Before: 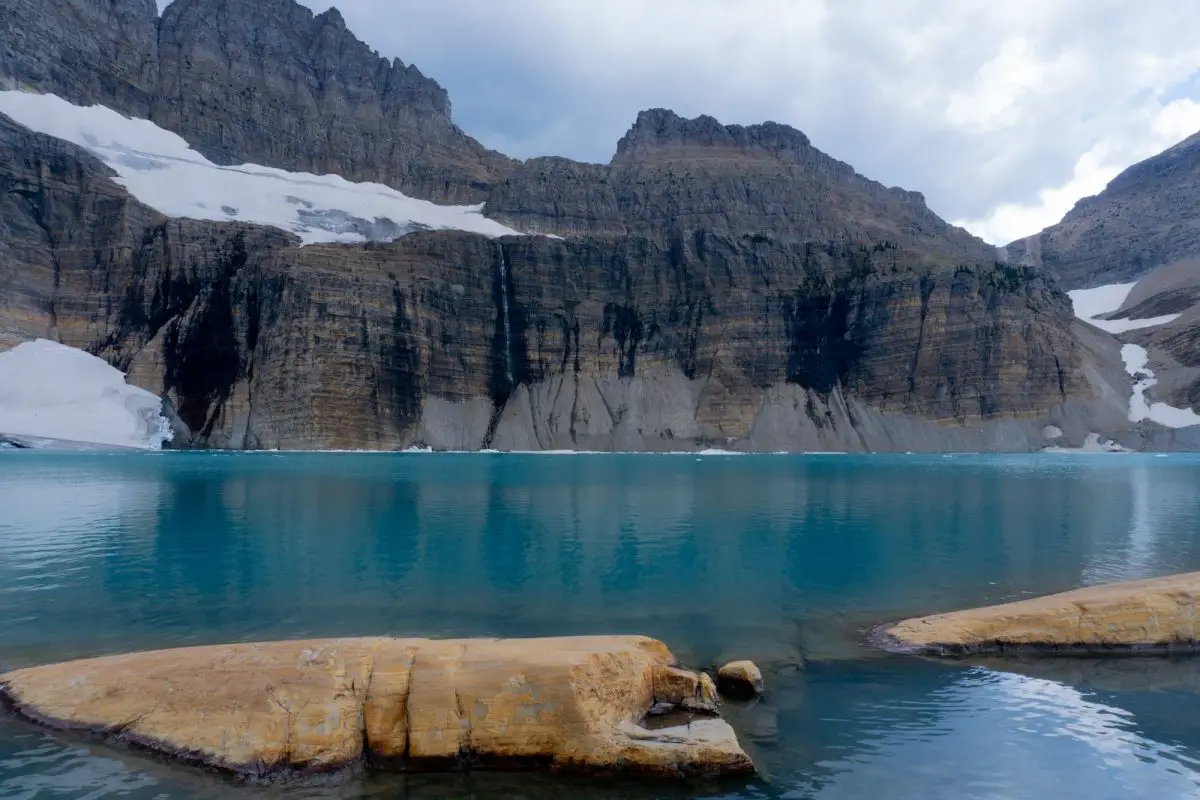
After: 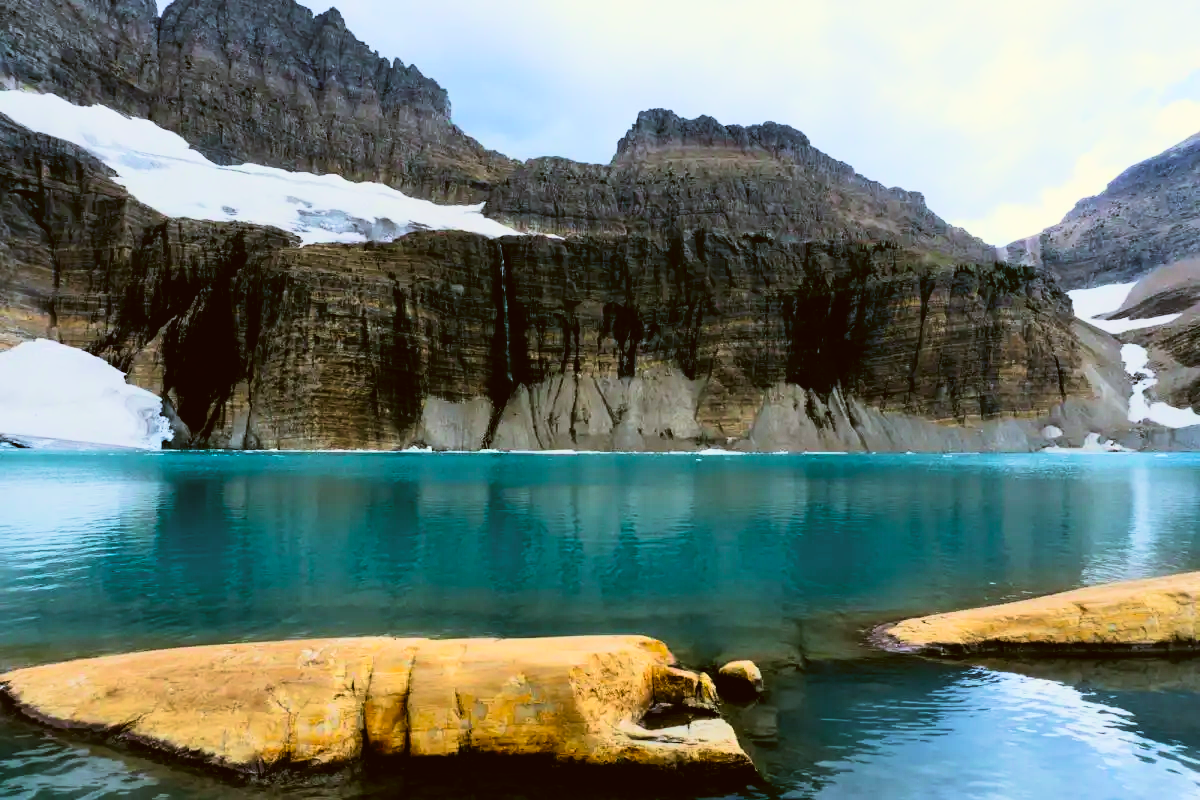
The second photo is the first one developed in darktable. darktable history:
velvia: on, module defaults
filmic rgb: black relative exposure -7.49 EV, white relative exposure 4.99 EV, hardness 3.3, contrast 1.3
color correction: highlights a* -1.73, highlights b* 10.43, shadows a* 0.36, shadows b* 19.33
contrast brightness saturation: contrast 0.243, brightness 0.268, saturation 0.372
color balance rgb: highlights gain › chroma 0.121%, highlights gain › hue 331.96°, perceptual saturation grading › global saturation 19.267%, perceptual brilliance grading › global brilliance 21.335%, perceptual brilliance grading › shadows -35.443%, global vibrance 9.301%
